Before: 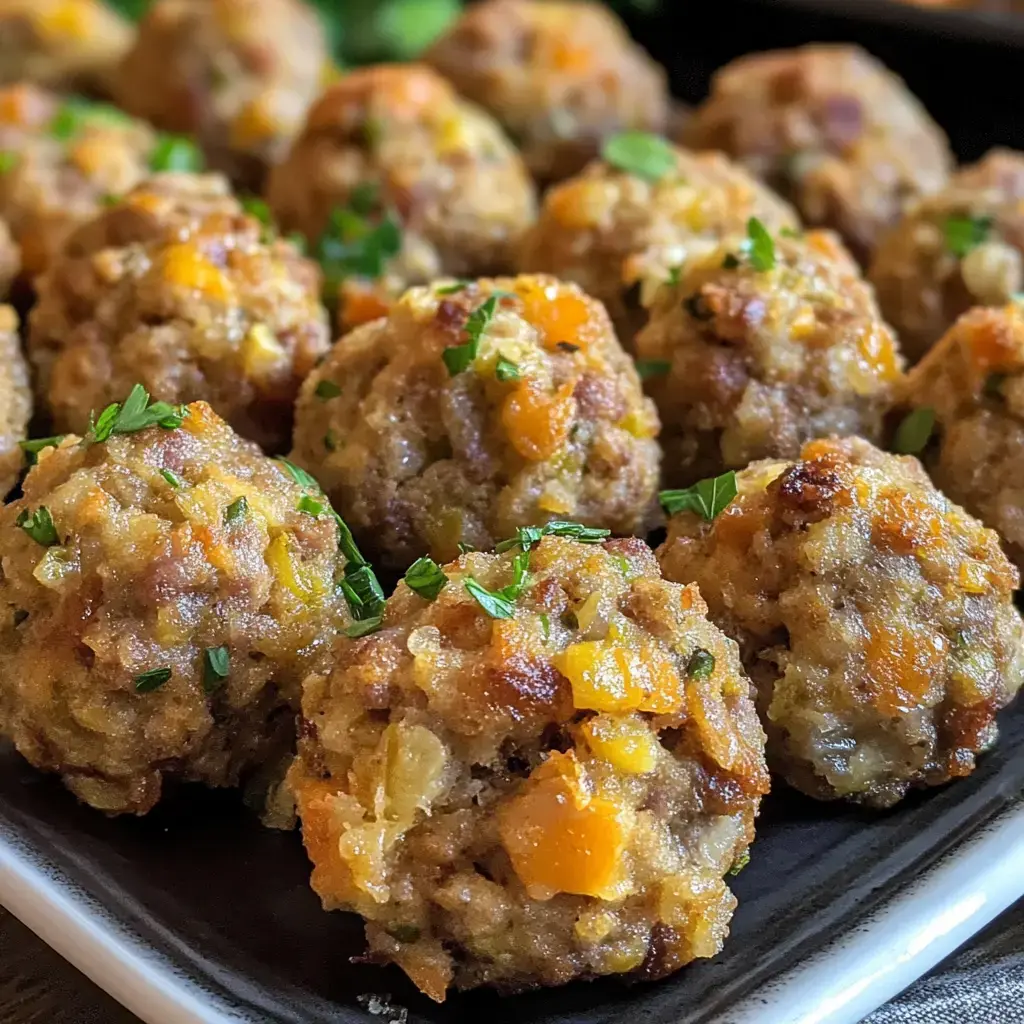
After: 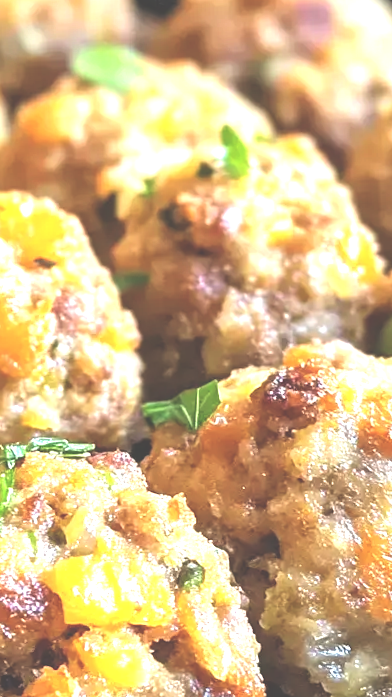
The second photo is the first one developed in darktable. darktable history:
exposure: black level correction -0.023, exposure 1.397 EV, compensate highlight preservation false
rotate and perspective: rotation -2.22°, lens shift (horizontal) -0.022, automatic cropping off
crop and rotate: left 49.936%, top 10.094%, right 13.136%, bottom 24.256%
